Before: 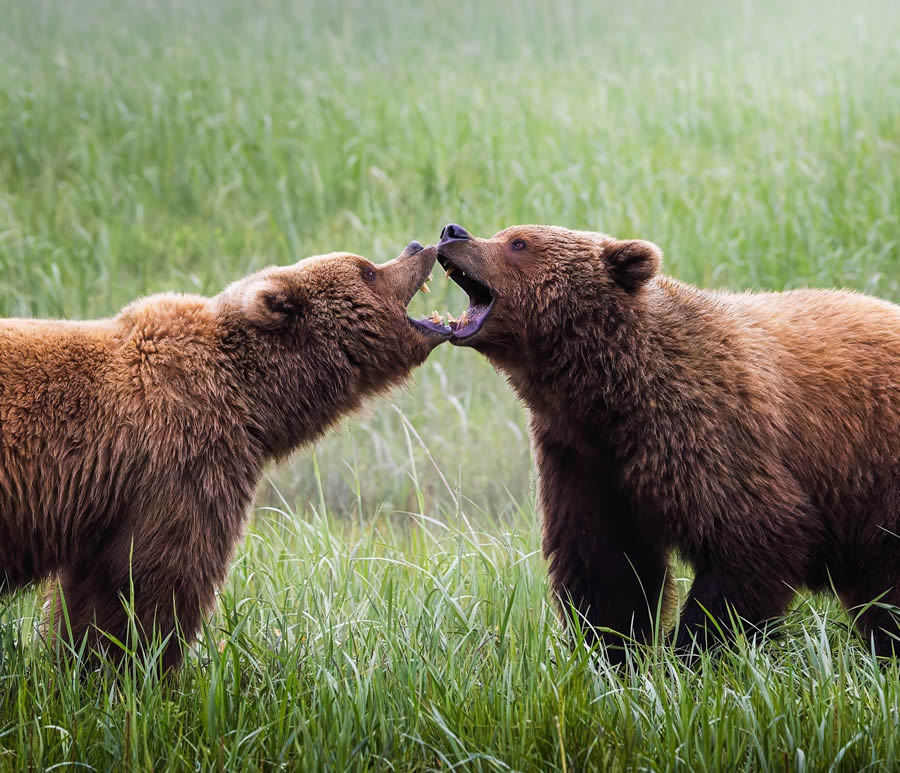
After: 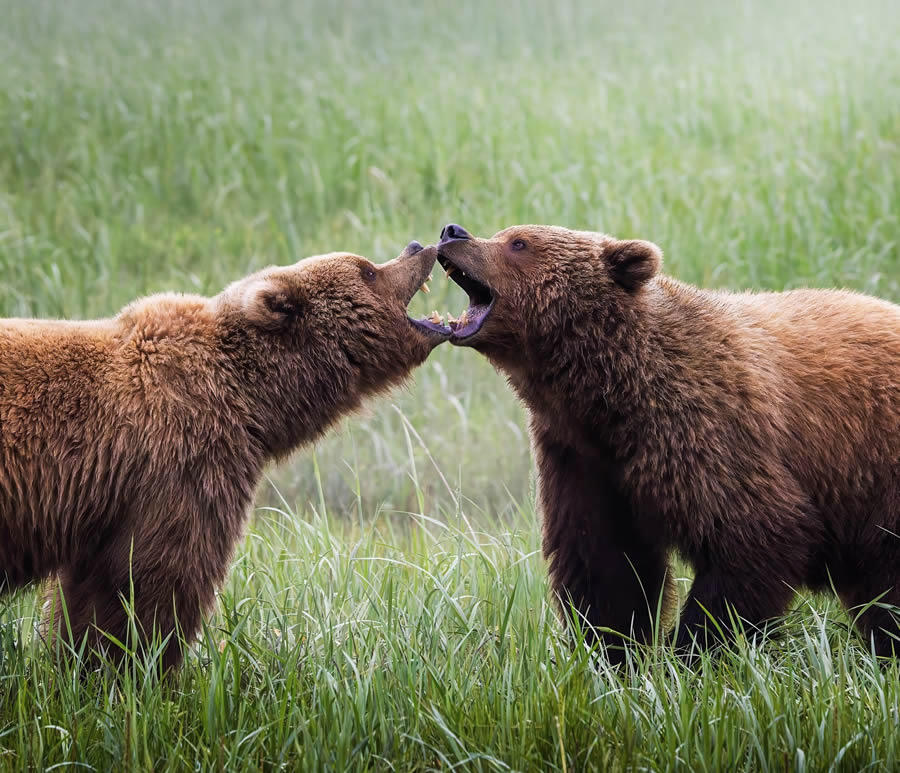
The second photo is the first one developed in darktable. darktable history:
tone equalizer: -7 EV 0.177 EV, -6 EV 0.136 EV, -5 EV 0.074 EV, -4 EV 0.052 EV, -2 EV -0.04 EV, -1 EV -0.04 EV, +0 EV -0.051 EV, mask exposure compensation -0.499 EV
contrast brightness saturation: saturation -0.083
